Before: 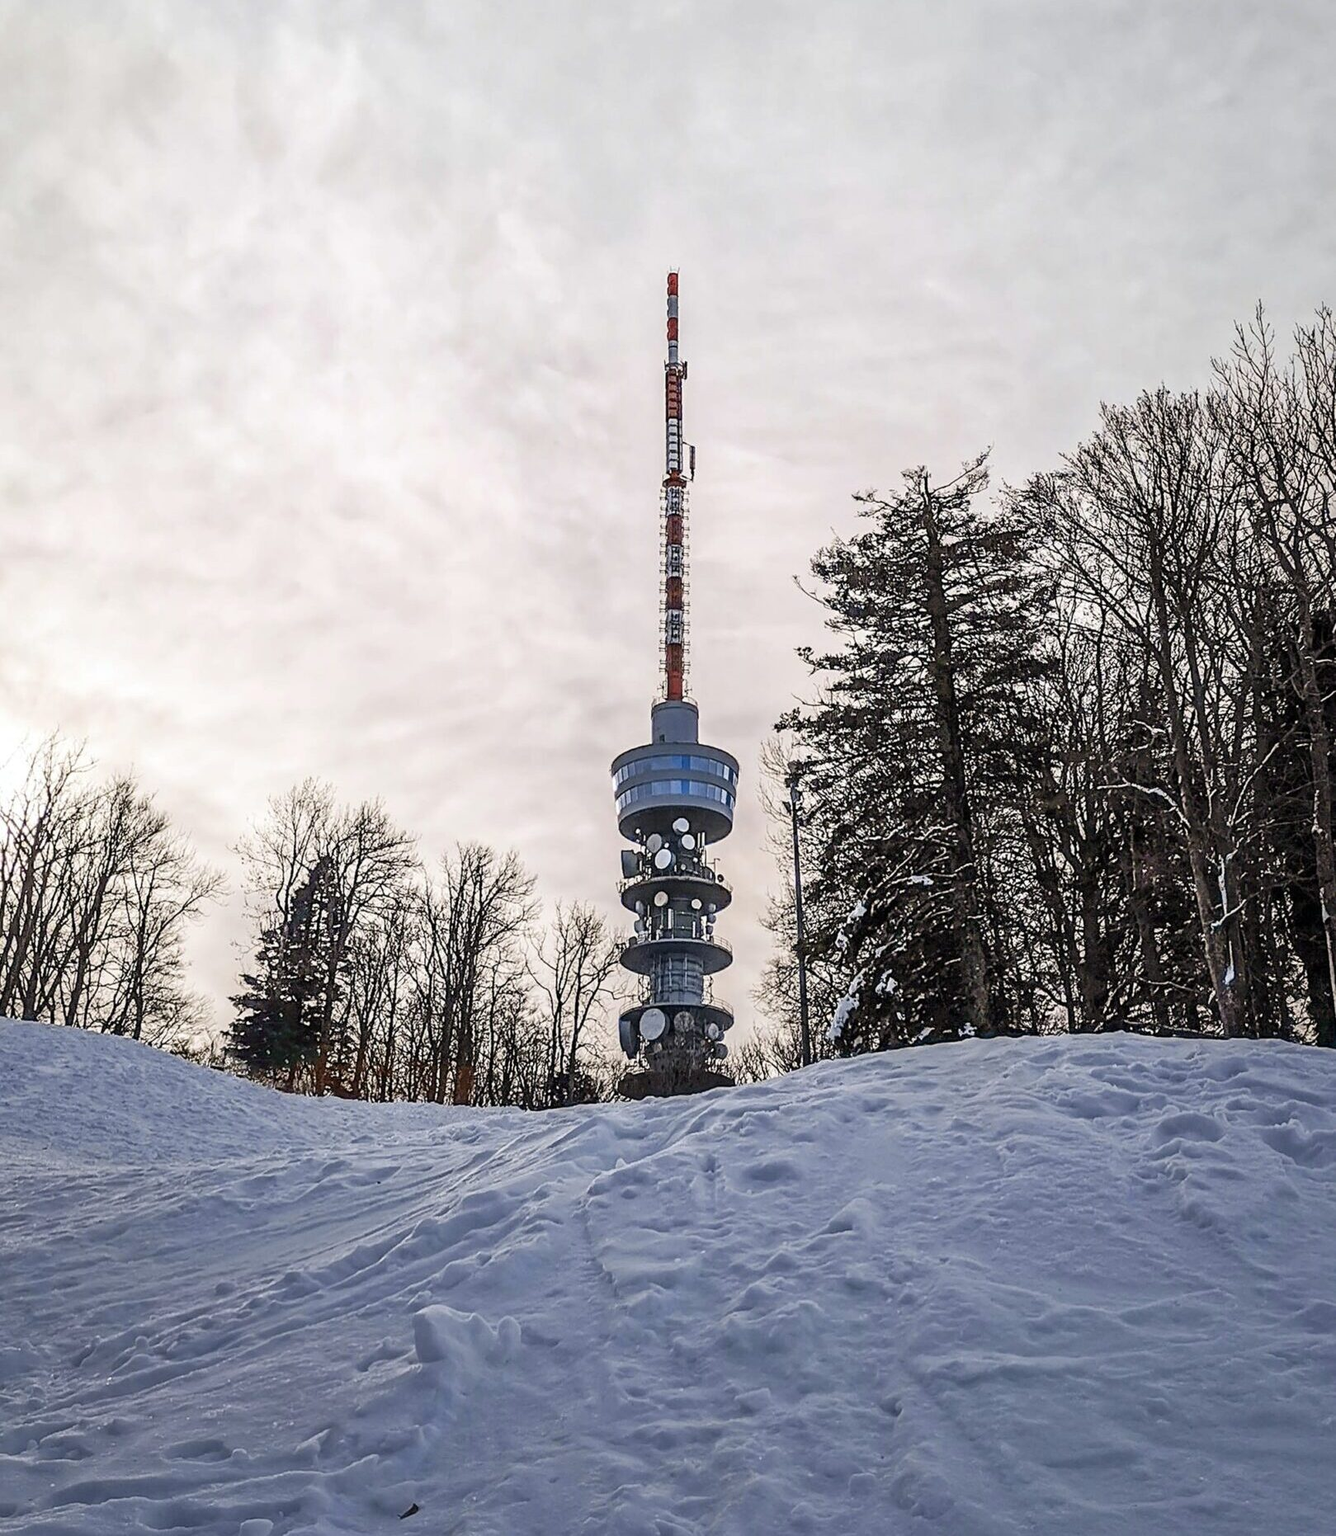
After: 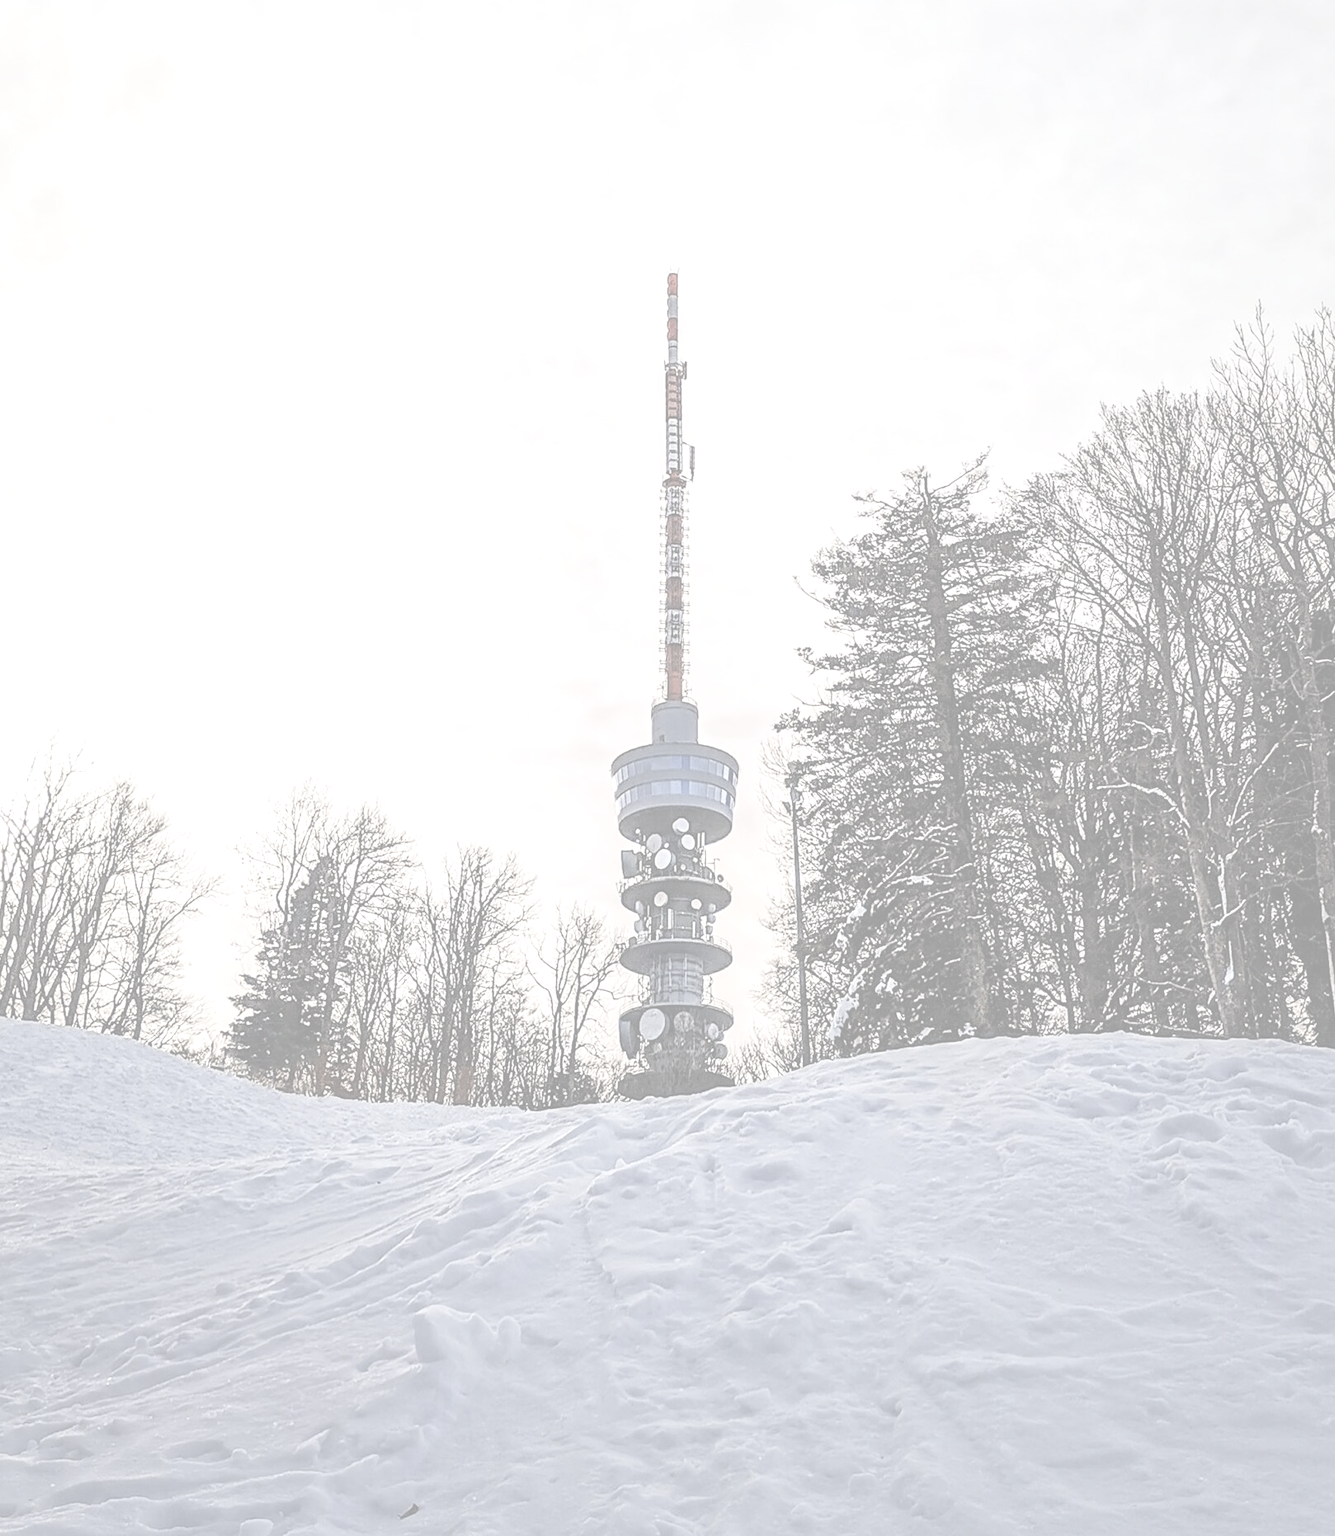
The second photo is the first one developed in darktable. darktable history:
contrast brightness saturation: contrast -0.32, brightness 0.75, saturation -0.78
exposure: black level correction -0.023, exposure 1.397 EV, compensate highlight preservation false
